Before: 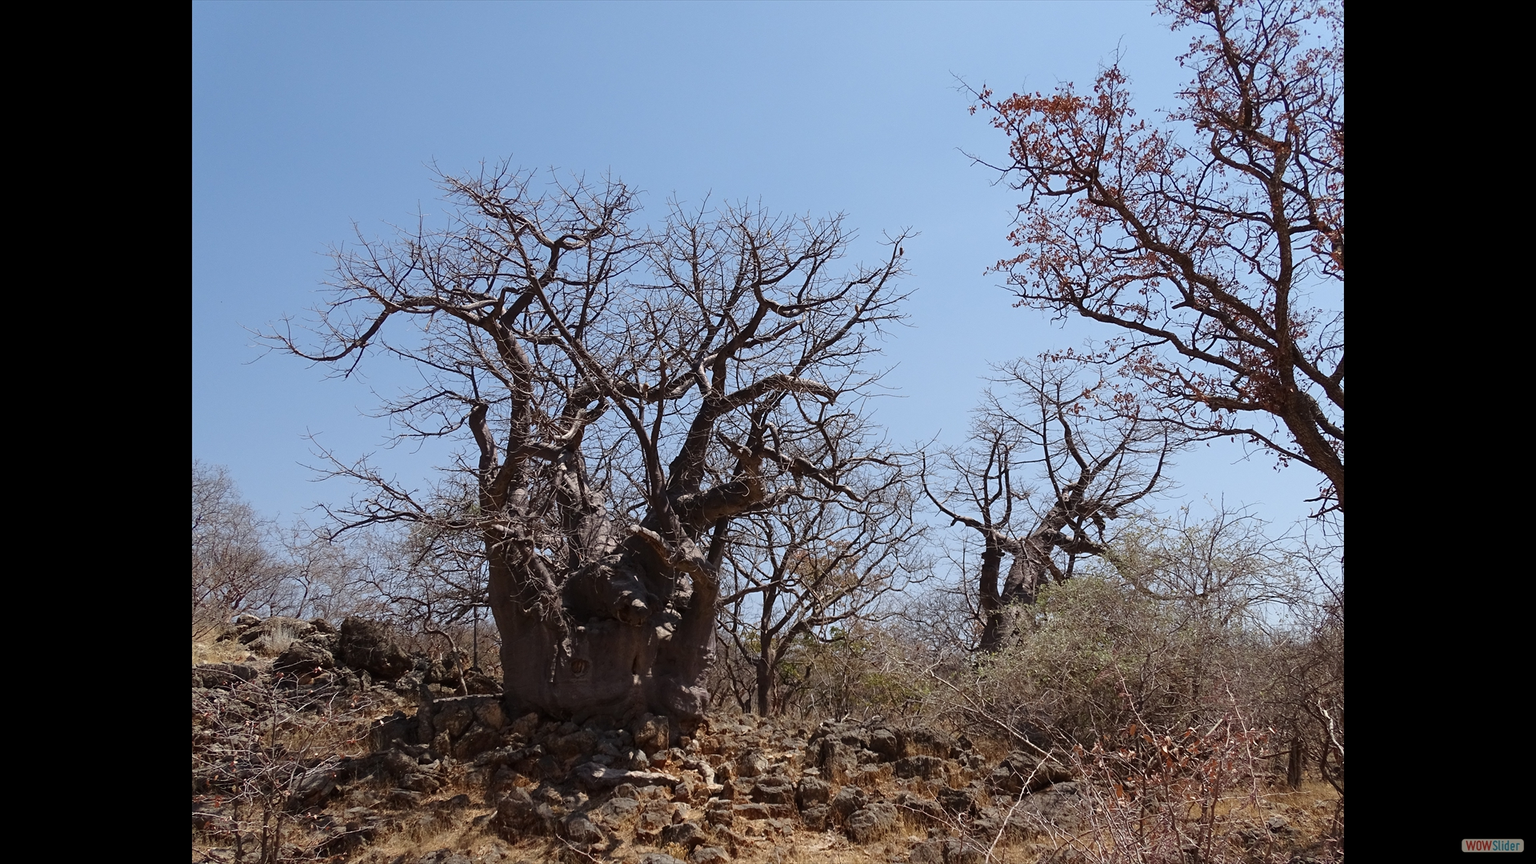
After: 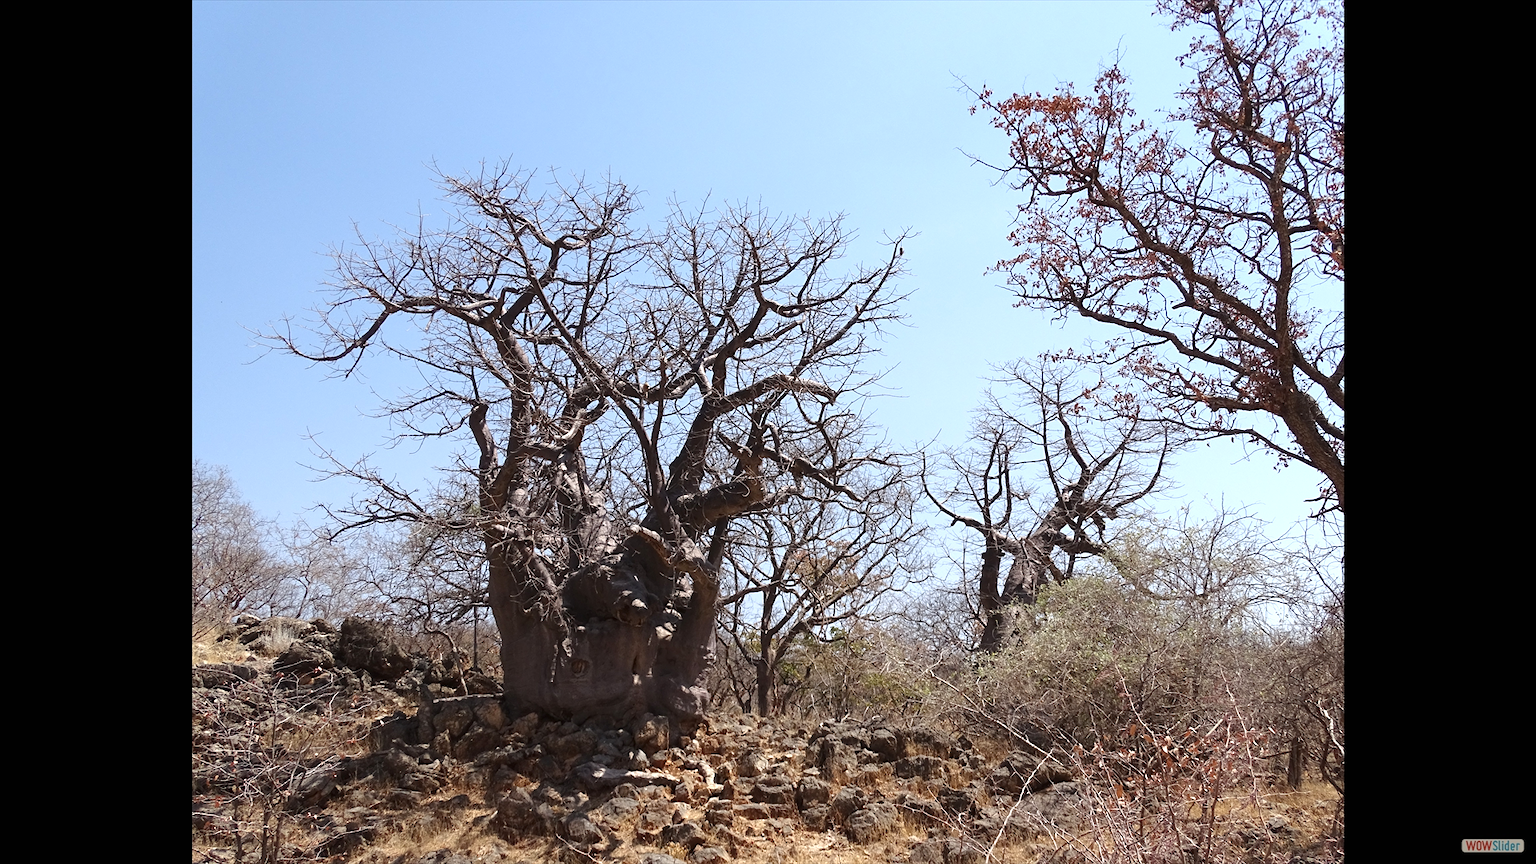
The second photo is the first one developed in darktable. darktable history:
exposure: black level correction 0, exposure 0.696 EV, compensate highlight preservation false
contrast brightness saturation: saturation -0.083
